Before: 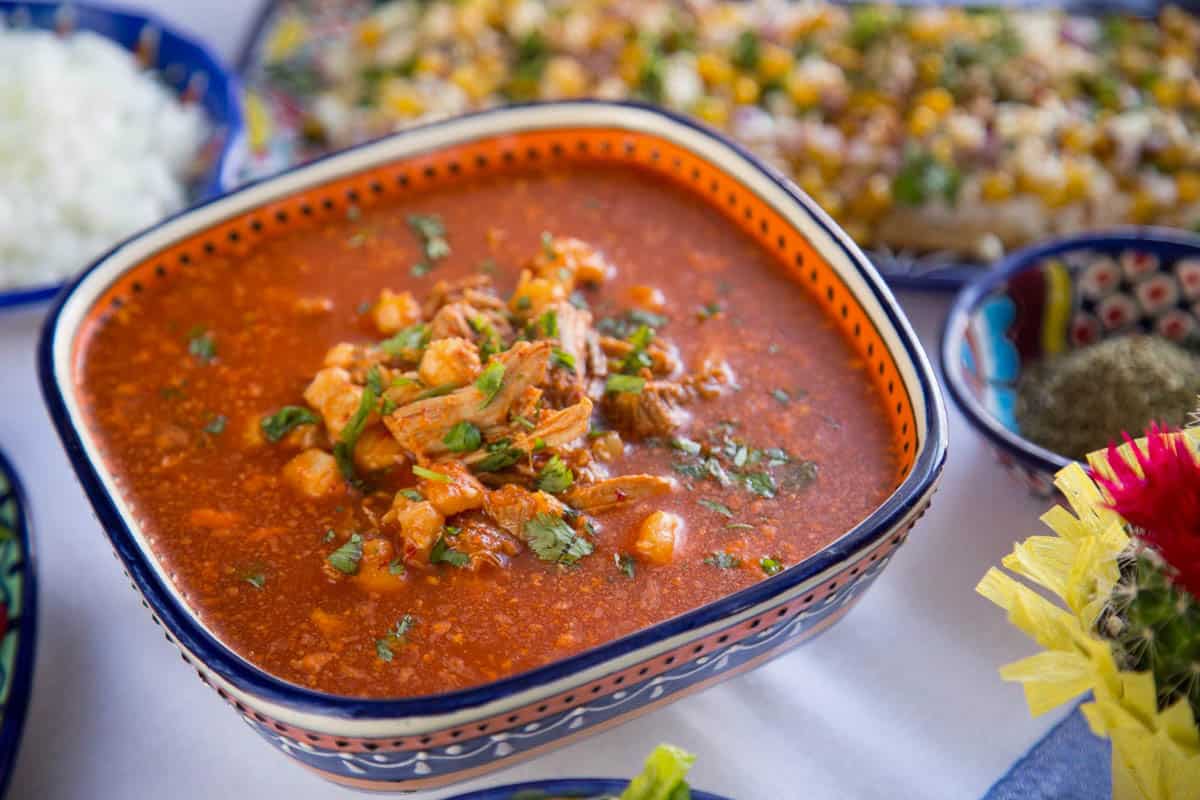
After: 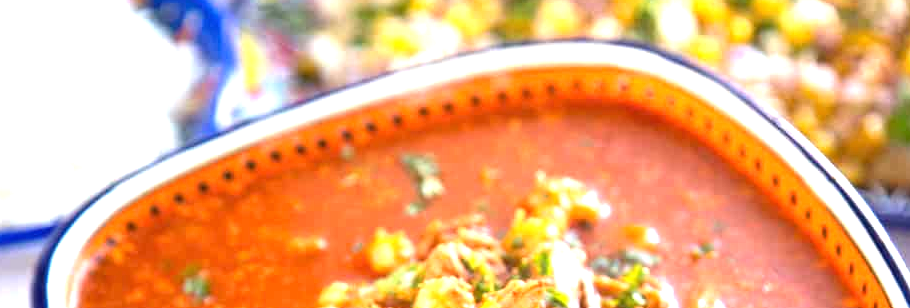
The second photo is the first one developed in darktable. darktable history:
crop: left 0.575%, top 7.63%, right 23.545%, bottom 53.772%
exposure: black level correction 0, exposure 1.389 EV, compensate highlight preservation false
